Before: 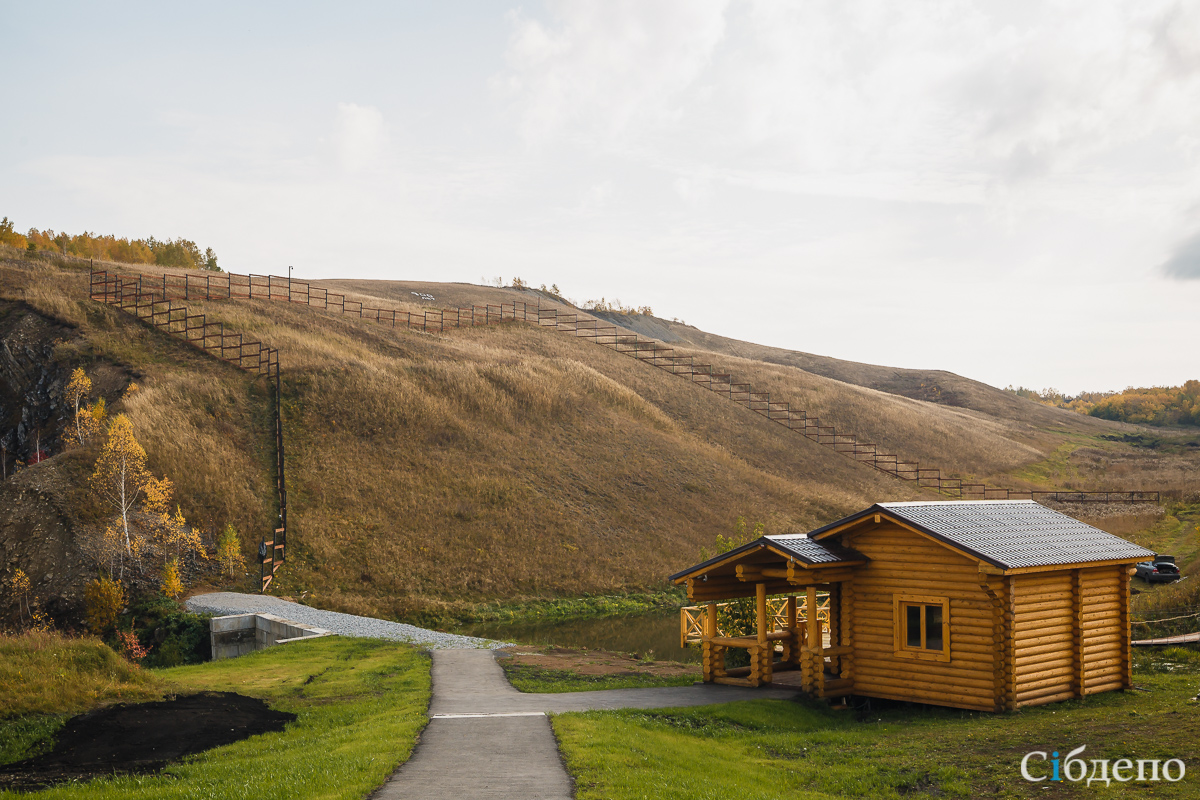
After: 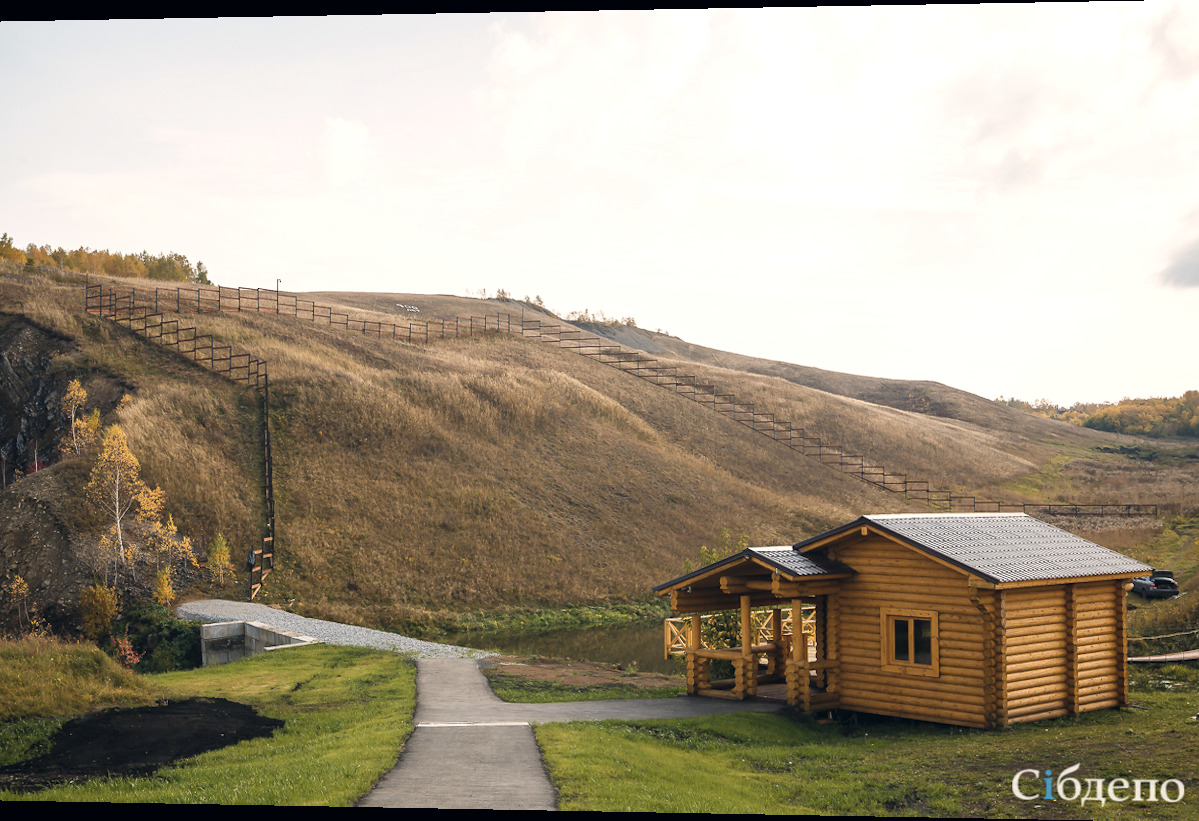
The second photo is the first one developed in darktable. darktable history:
rotate and perspective: lens shift (horizontal) -0.055, automatic cropping off
exposure: black level correction 0, exposure 0.95 EV, compensate exposure bias true, compensate highlight preservation false
color correction: highlights a* 2.75, highlights b* 5, shadows a* -2.04, shadows b* -4.84, saturation 0.8
